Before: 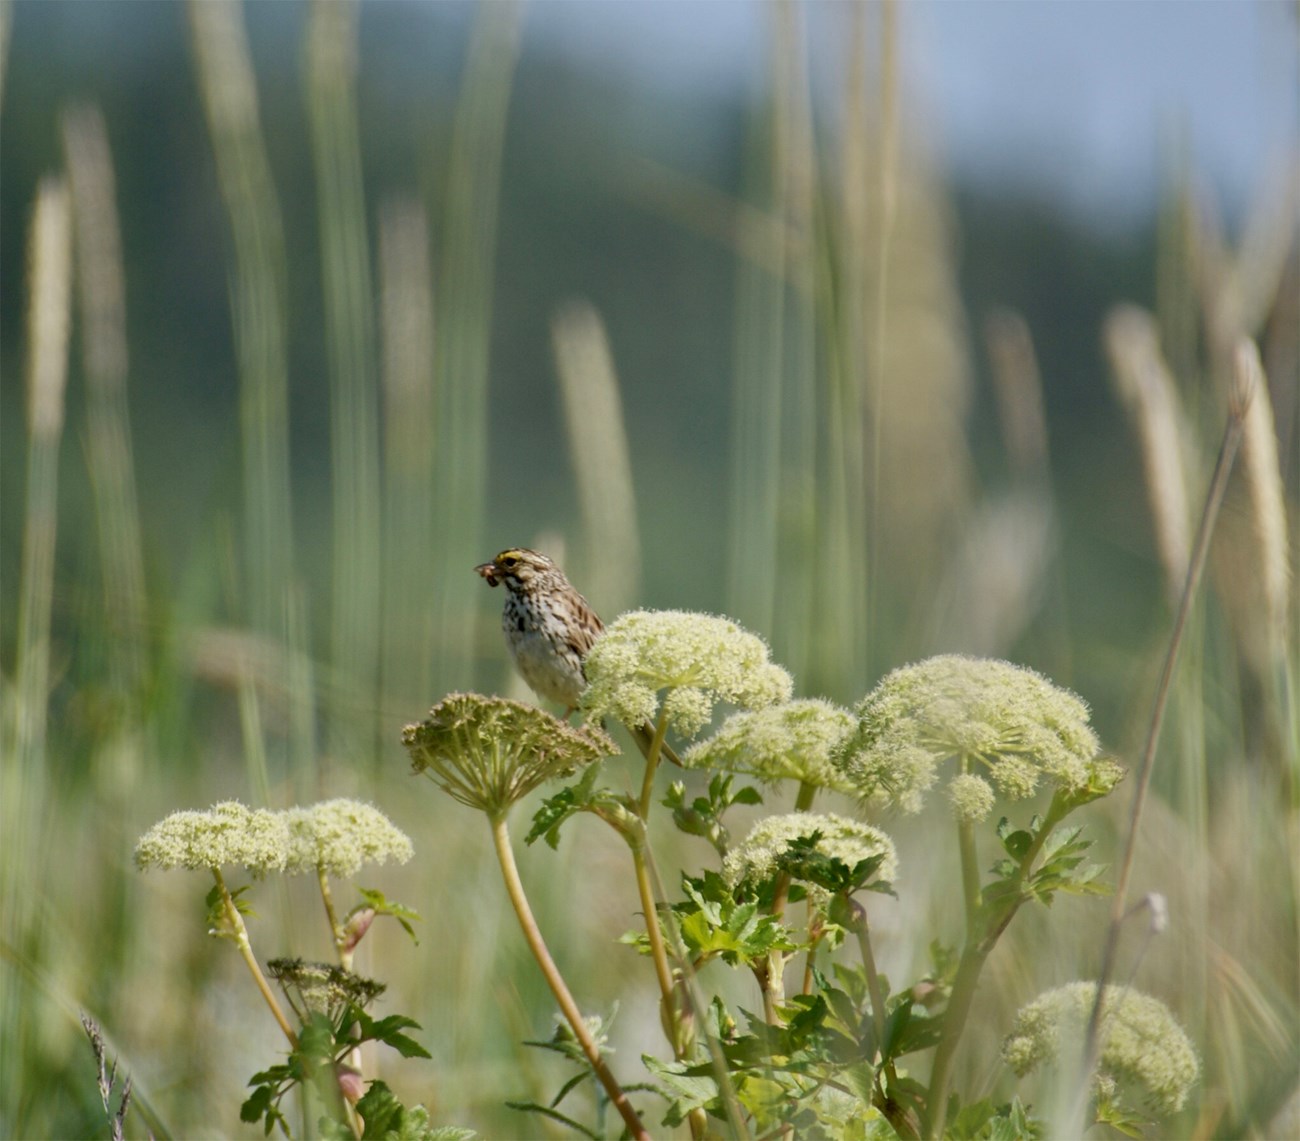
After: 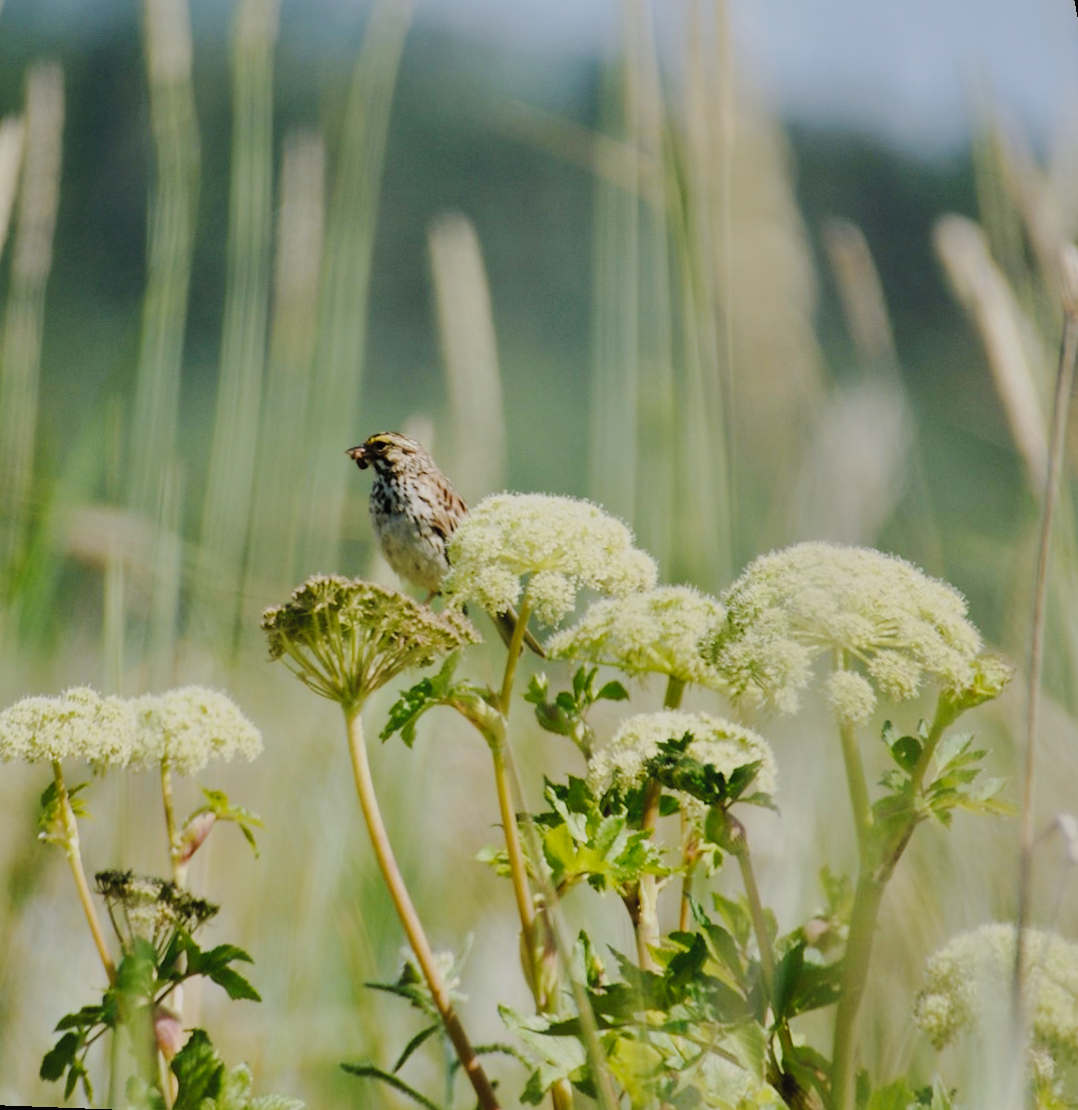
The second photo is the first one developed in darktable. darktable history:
rotate and perspective: rotation 0.72°, lens shift (vertical) -0.352, lens shift (horizontal) -0.051, crop left 0.152, crop right 0.859, crop top 0.019, crop bottom 0.964
tone curve: curves: ch0 [(0, 0) (0.003, 0.031) (0.011, 0.041) (0.025, 0.054) (0.044, 0.06) (0.069, 0.083) (0.1, 0.108) (0.136, 0.135) (0.177, 0.179) (0.224, 0.231) (0.277, 0.294) (0.335, 0.378) (0.399, 0.463) (0.468, 0.552) (0.543, 0.627) (0.623, 0.694) (0.709, 0.776) (0.801, 0.849) (0.898, 0.905) (1, 1)], preserve colors none
filmic rgb: black relative exposure -7.32 EV, white relative exposure 5.09 EV, hardness 3.2
